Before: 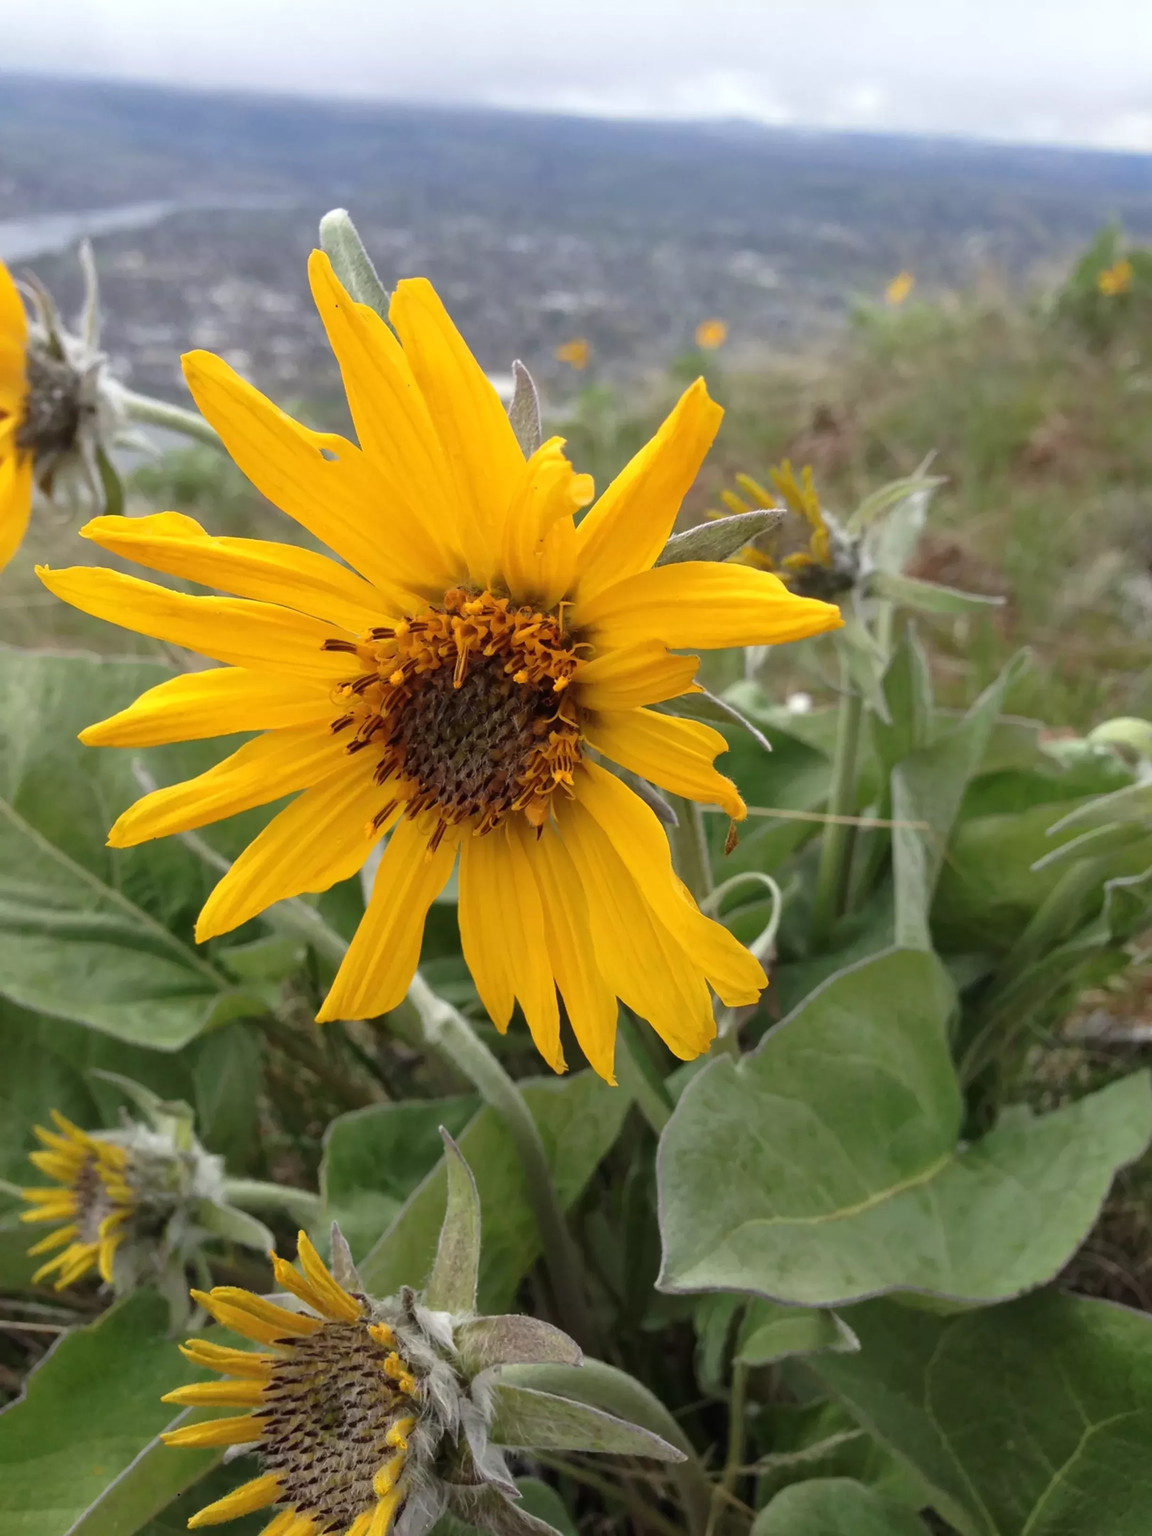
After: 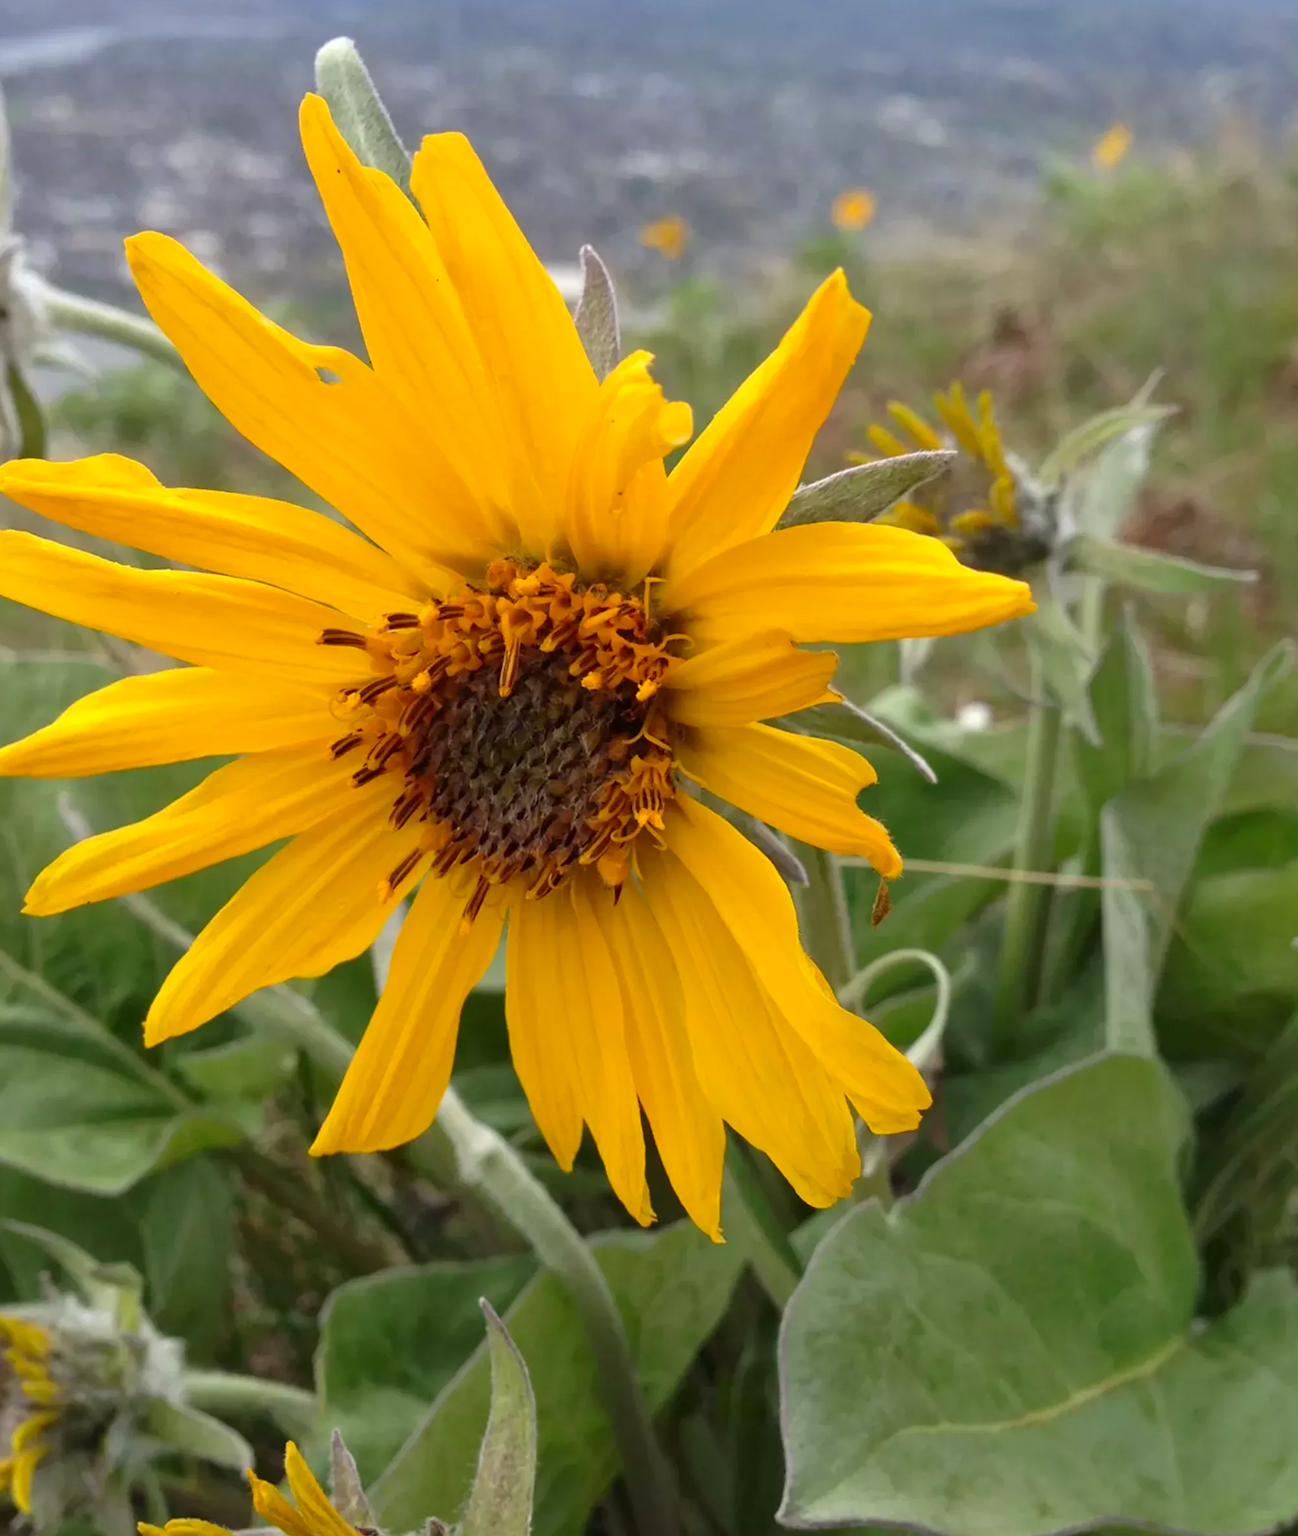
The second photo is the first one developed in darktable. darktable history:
contrast brightness saturation: contrast 0.04, saturation 0.16
crop: left 7.856%, top 11.836%, right 10.12%, bottom 15.387%
